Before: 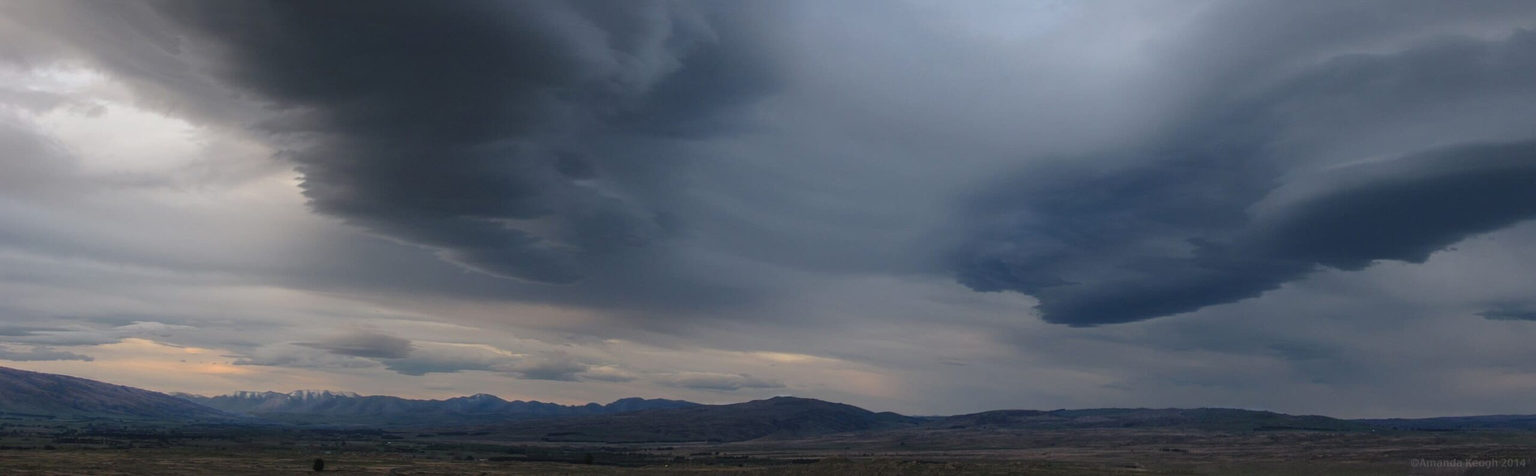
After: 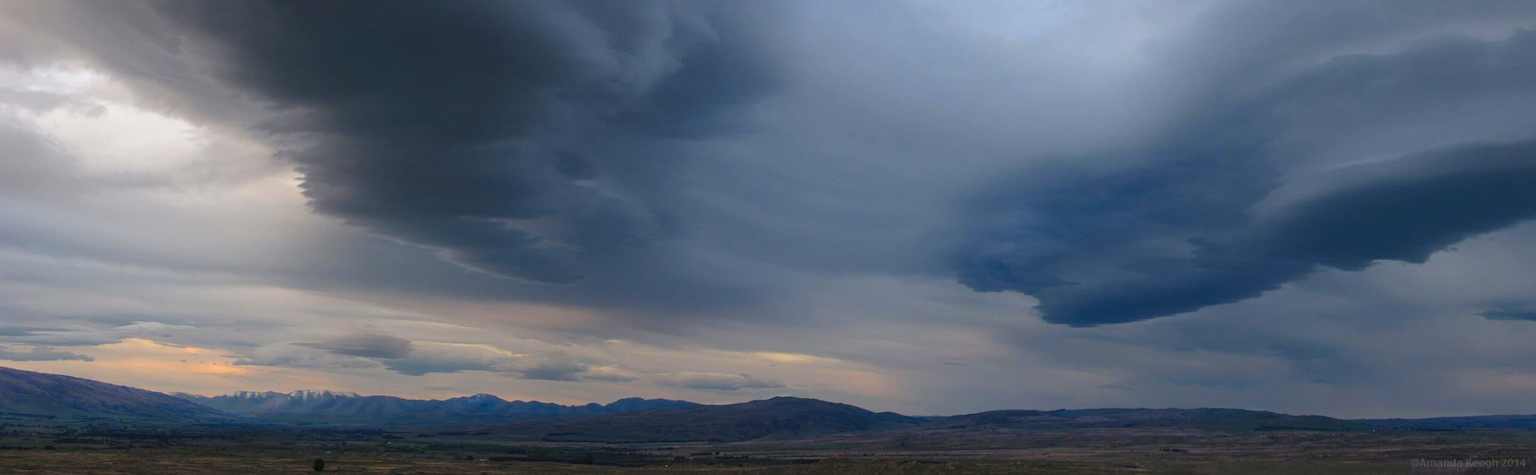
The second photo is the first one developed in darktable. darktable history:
exposure: black level correction 0, exposure 0.2 EV, compensate exposure bias true, compensate highlight preservation false
contrast brightness saturation: brightness -0.02, saturation 0.35
